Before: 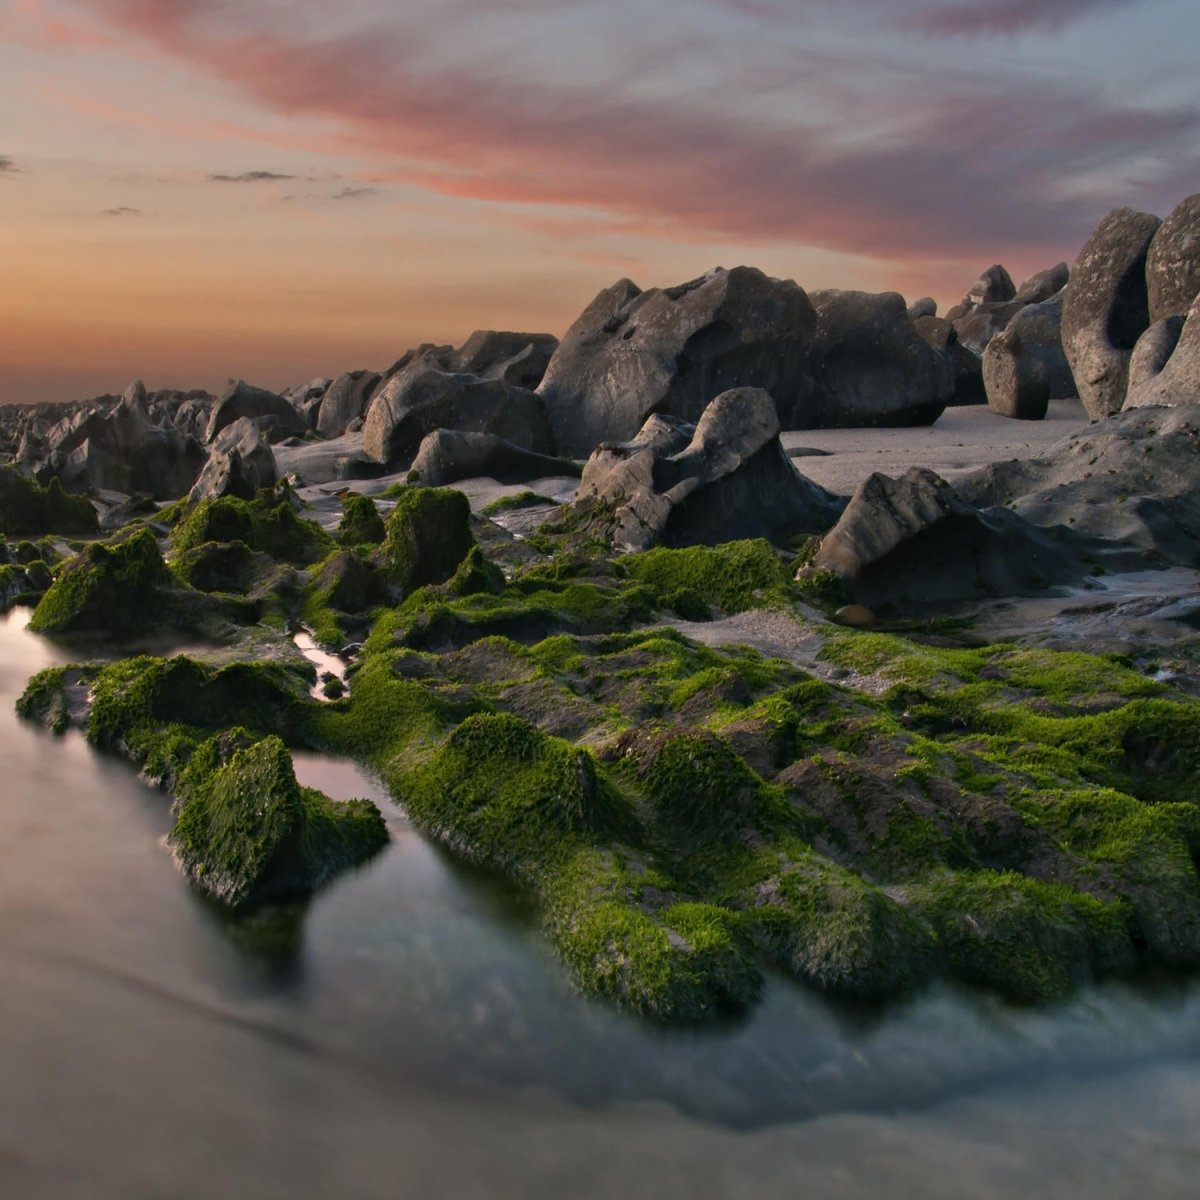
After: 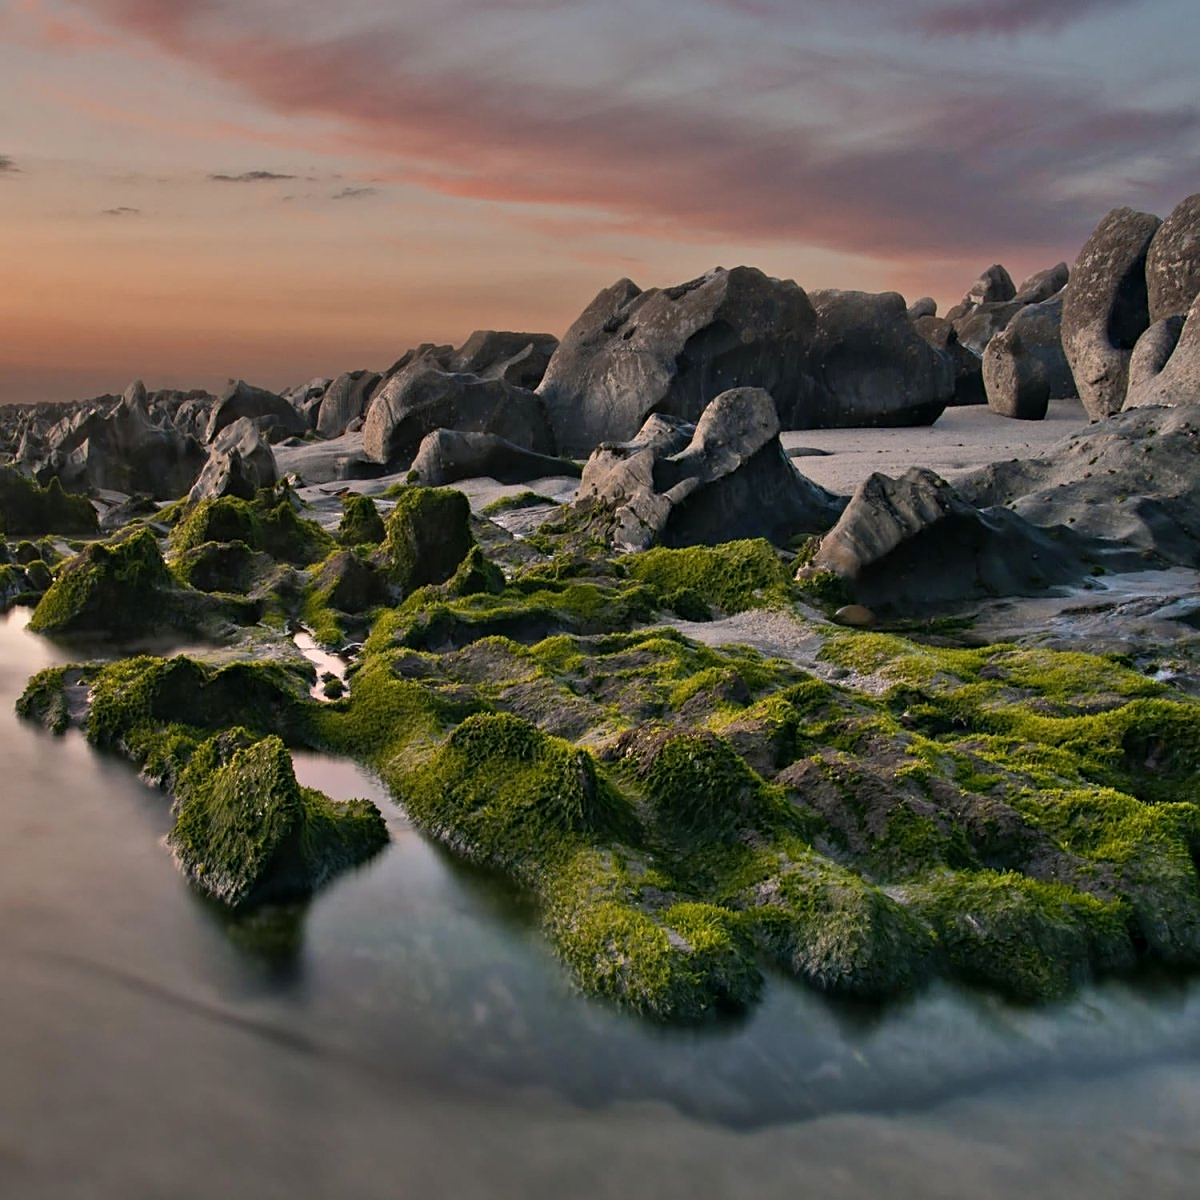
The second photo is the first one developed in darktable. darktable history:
color zones: curves: ch1 [(0, 0.455) (0.063, 0.455) (0.286, 0.495) (0.429, 0.5) (0.571, 0.5) (0.714, 0.5) (0.857, 0.5) (1, 0.455)]; ch2 [(0, 0.532) (0.063, 0.521) (0.233, 0.447) (0.429, 0.489) (0.571, 0.5) (0.714, 0.5) (0.857, 0.5) (1, 0.532)]
shadows and highlights: soften with gaussian
sharpen: on, module defaults
exposure: black level correction 0.002, exposure -0.107 EV, compensate exposure bias true, compensate highlight preservation false
